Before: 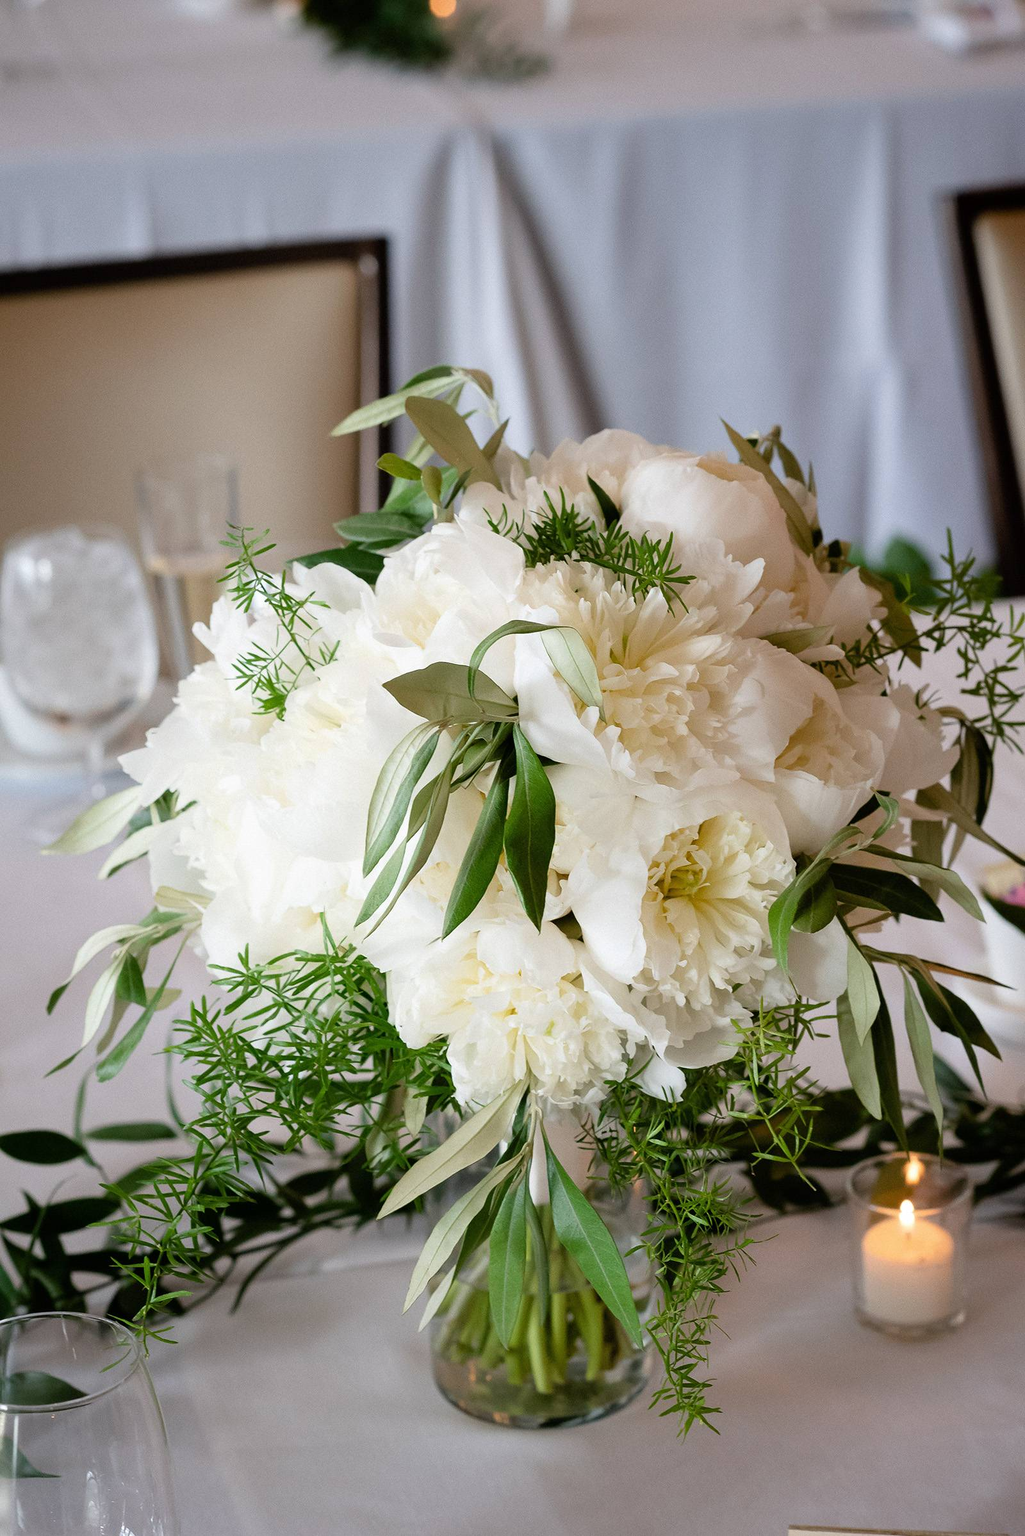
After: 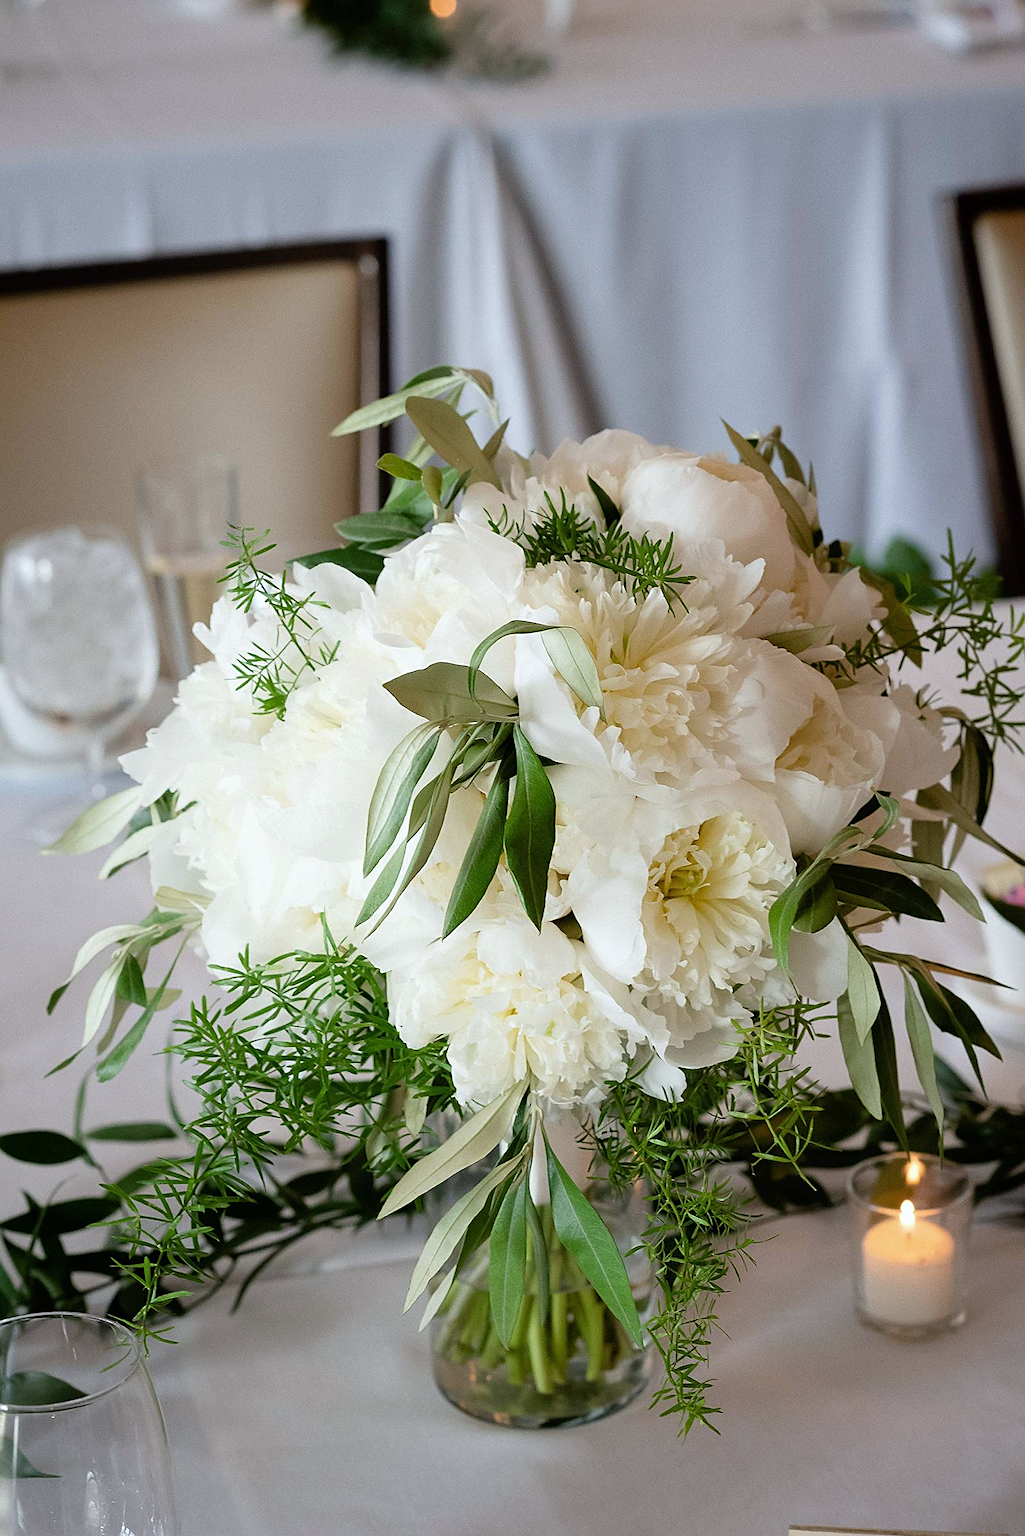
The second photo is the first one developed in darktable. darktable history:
sharpen: on, module defaults
white balance: red 0.978, blue 0.999
